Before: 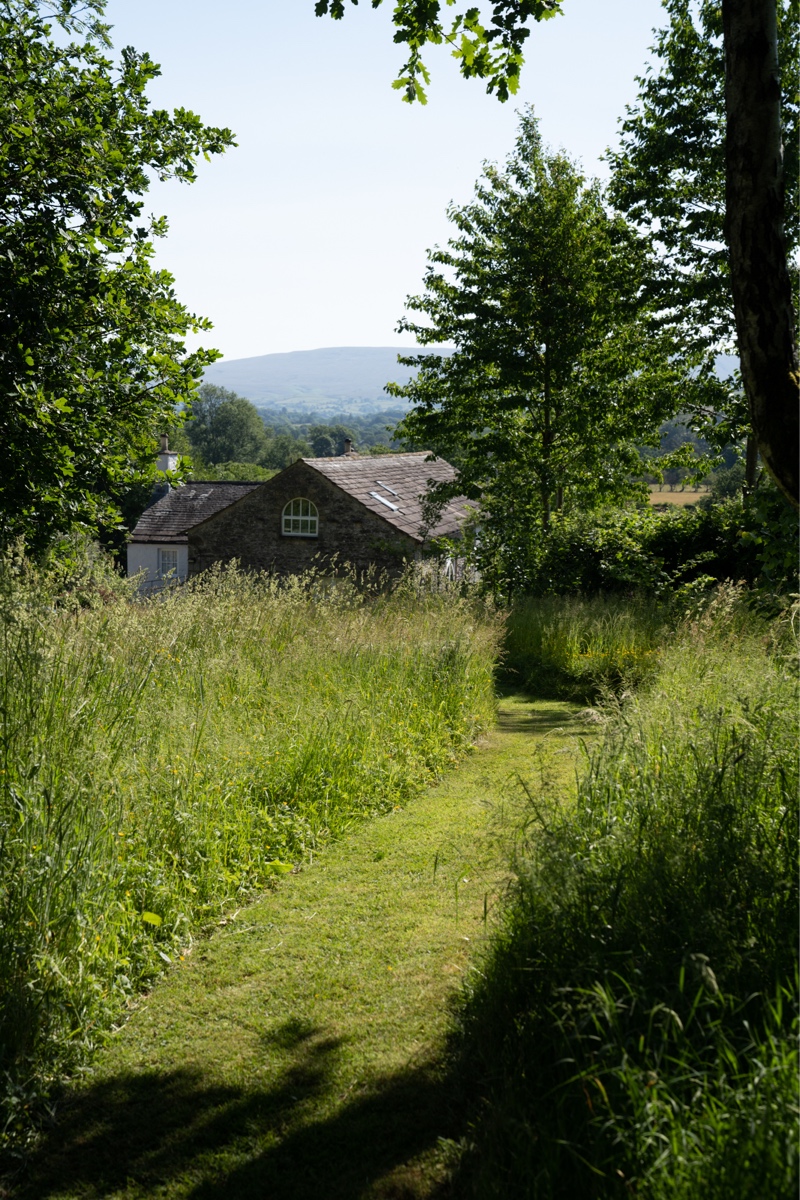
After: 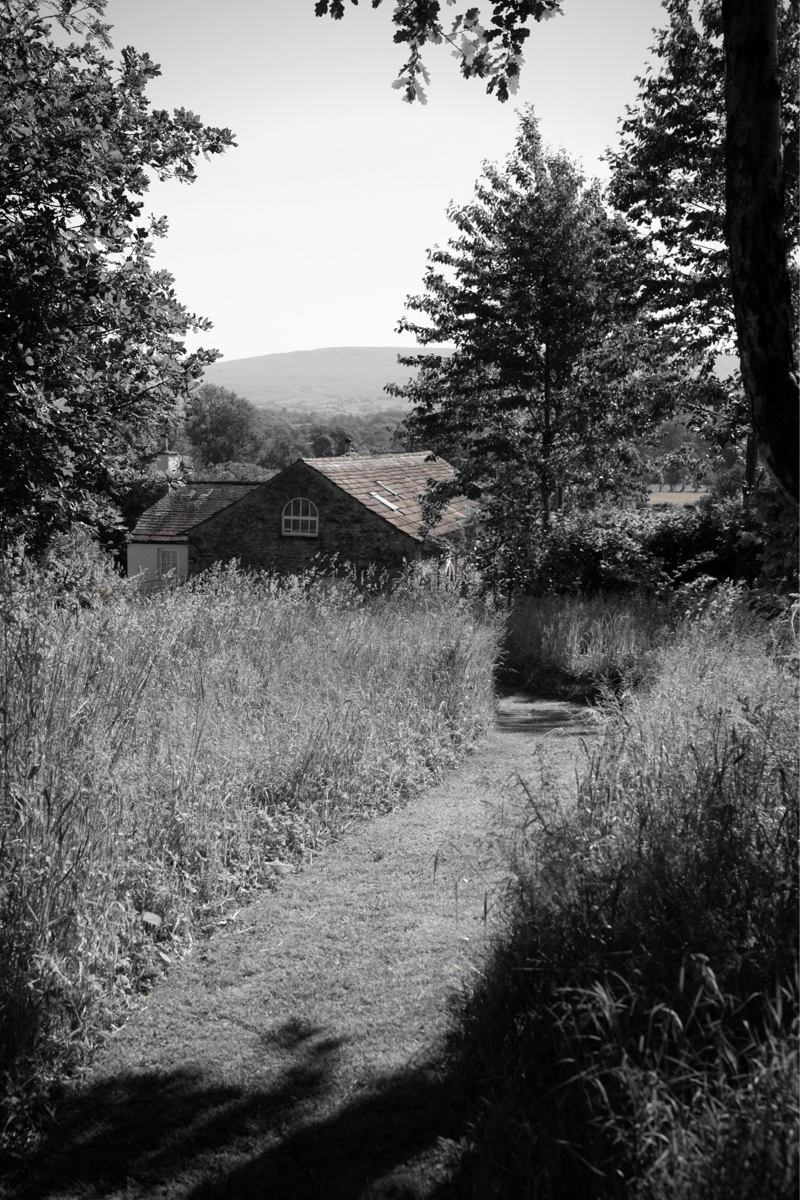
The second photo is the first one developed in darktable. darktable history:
vignetting: unbound false
color zones: curves: ch0 [(0, 0.65) (0.096, 0.644) (0.221, 0.539) (0.429, 0.5) (0.571, 0.5) (0.714, 0.5) (0.857, 0.5) (1, 0.65)]; ch1 [(0, 0.5) (0.143, 0.5) (0.257, -0.002) (0.429, 0.04) (0.571, -0.001) (0.714, -0.015) (0.857, 0.024) (1, 0.5)]
